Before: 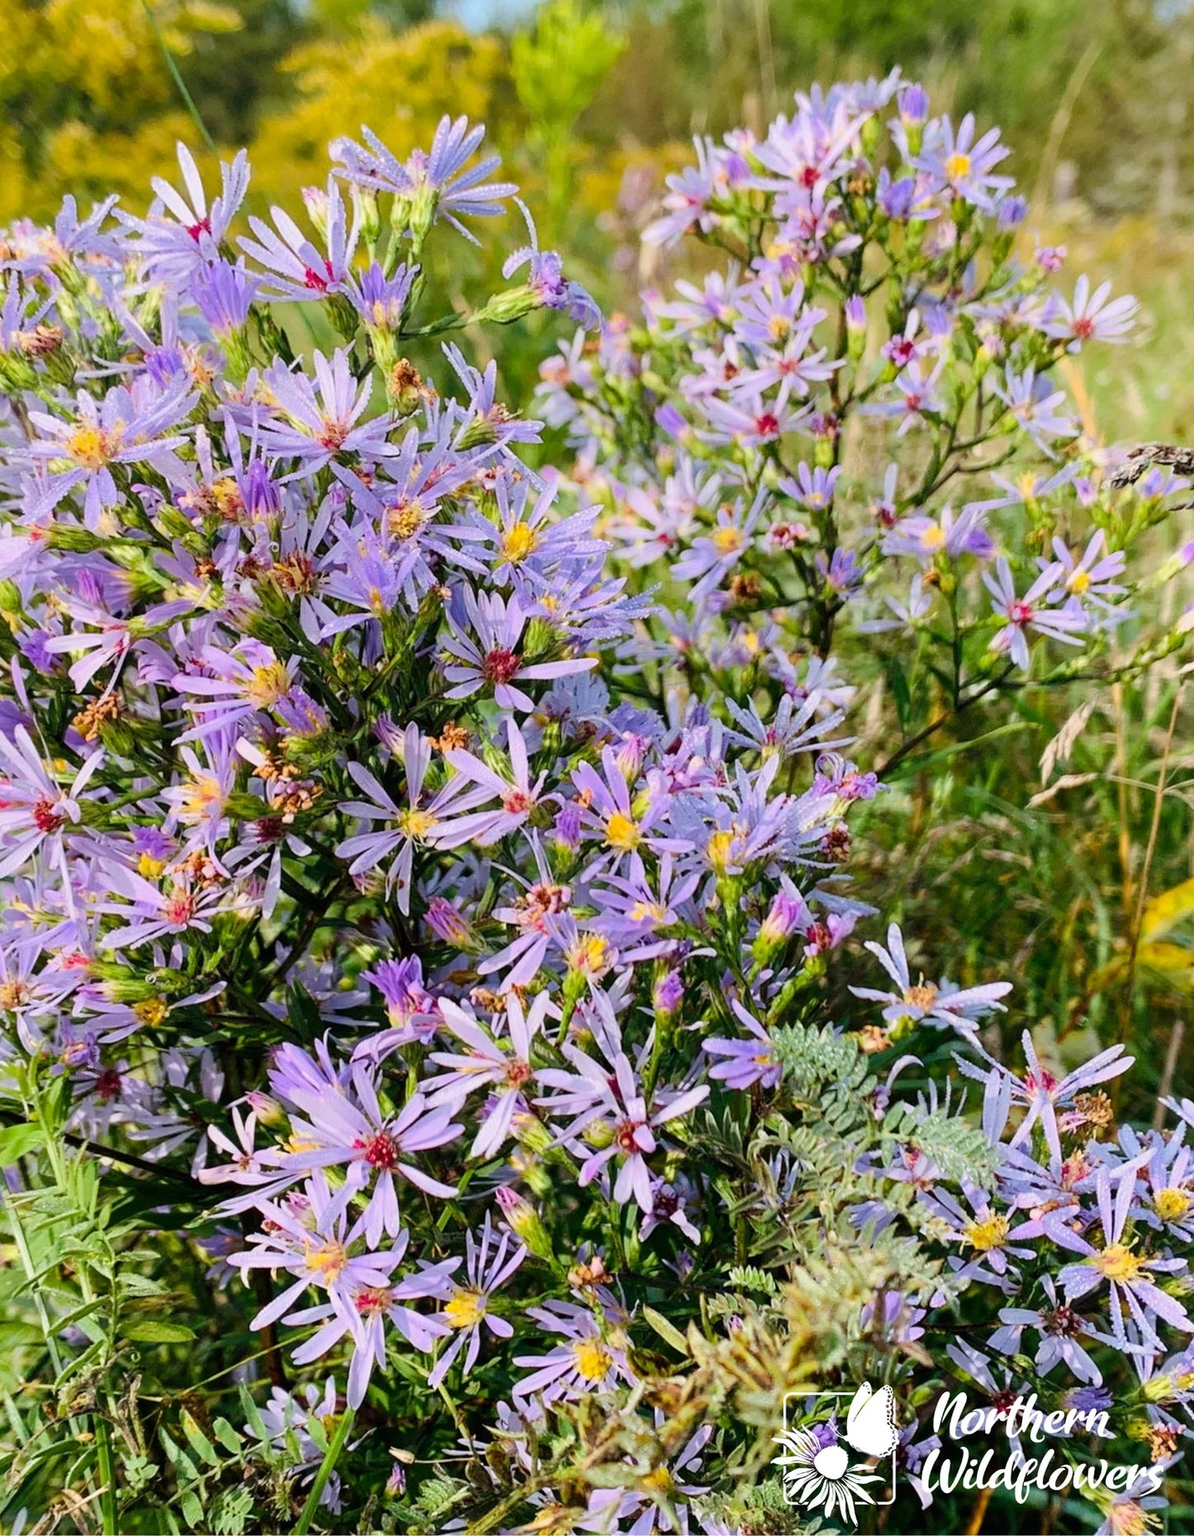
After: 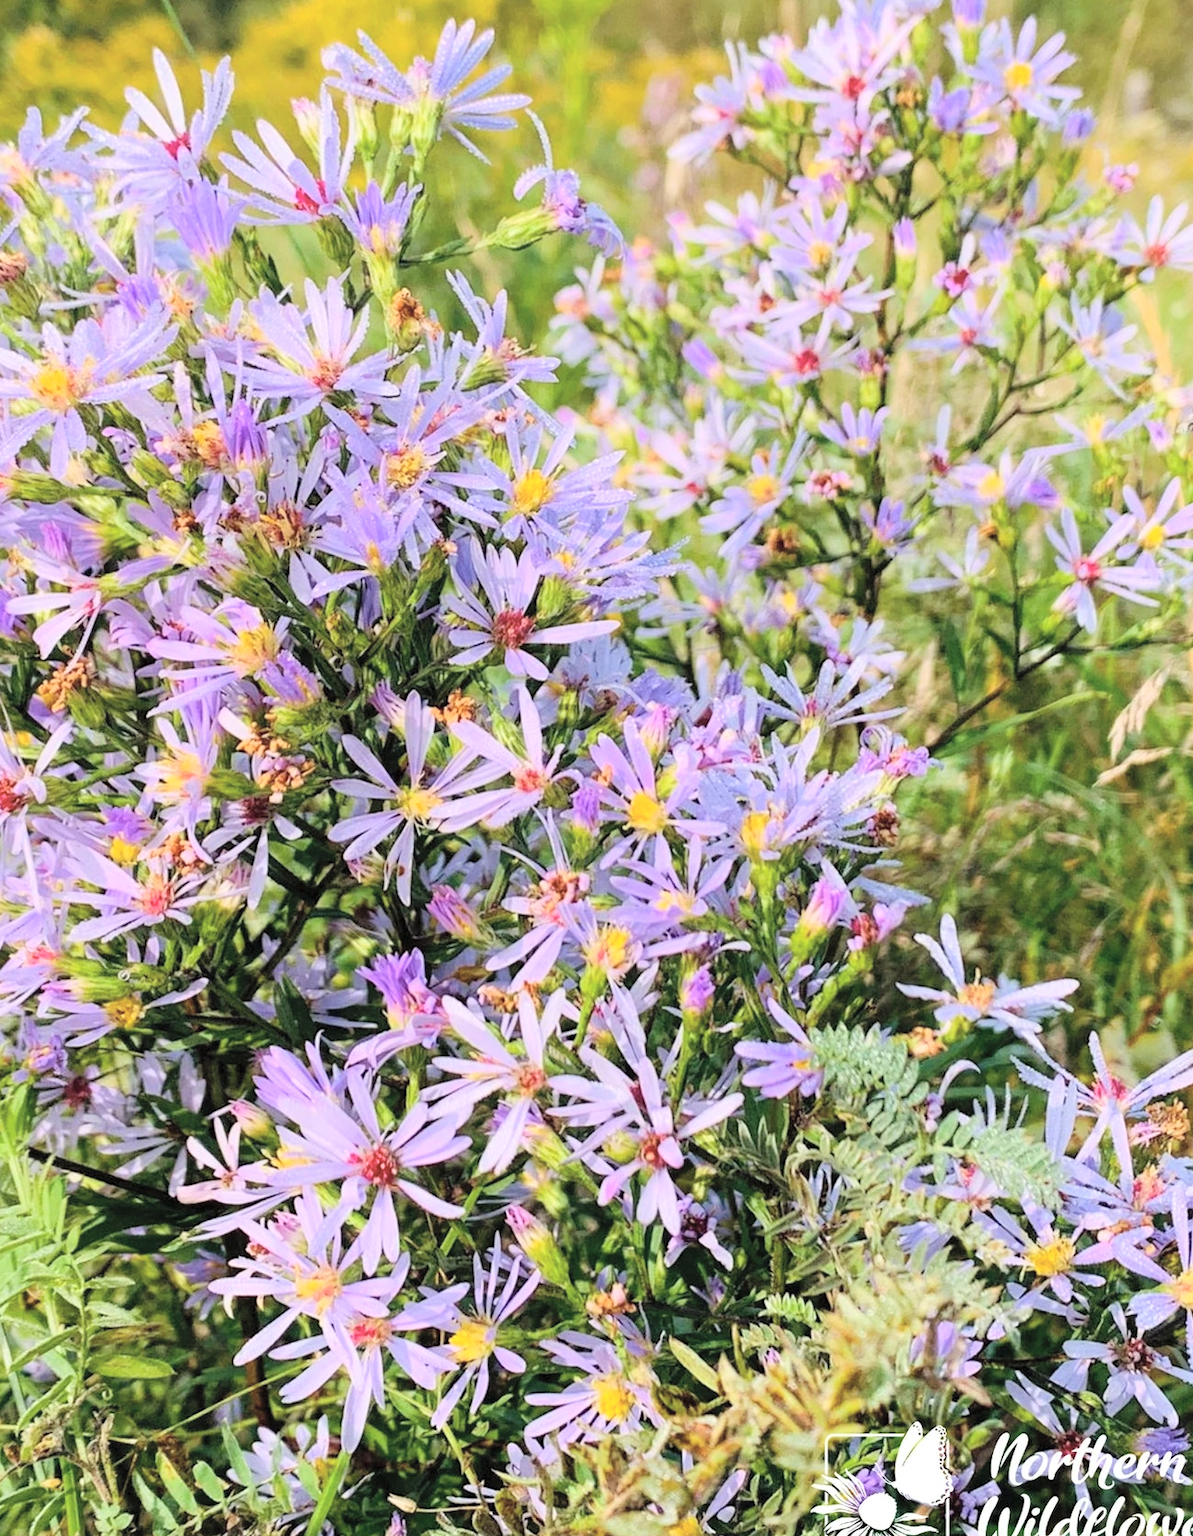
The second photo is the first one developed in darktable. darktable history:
global tonemap: drago (0.7, 100)
crop: left 3.305%, top 6.436%, right 6.389%, bottom 3.258%
color balance rgb: global vibrance 0.5%
